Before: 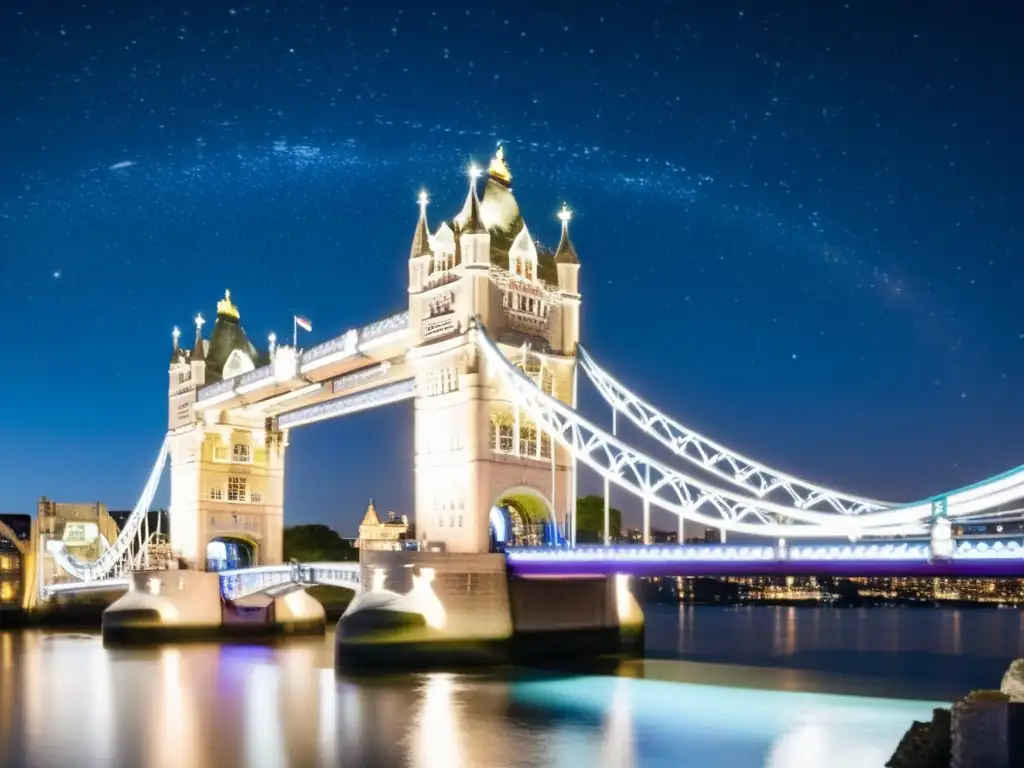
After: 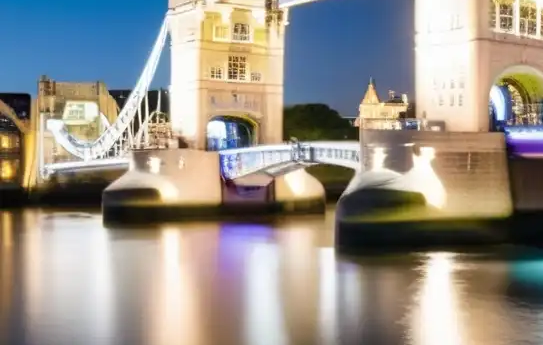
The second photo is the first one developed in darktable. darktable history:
crop and rotate: top 54.86%, right 46.889%, bottom 0.163%
